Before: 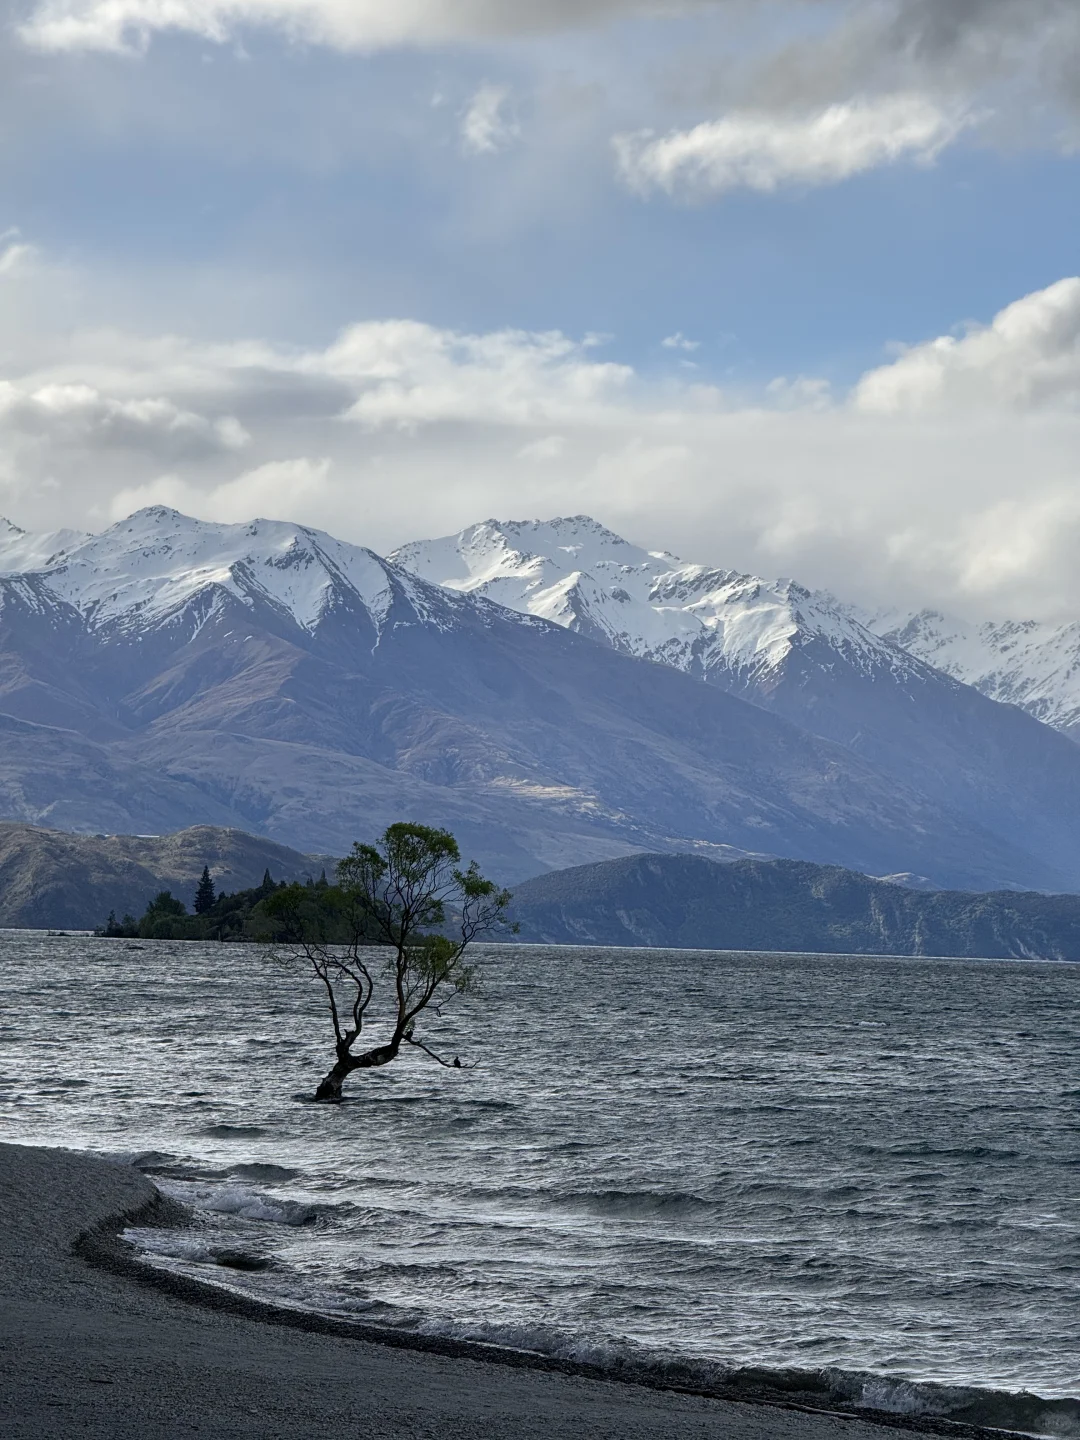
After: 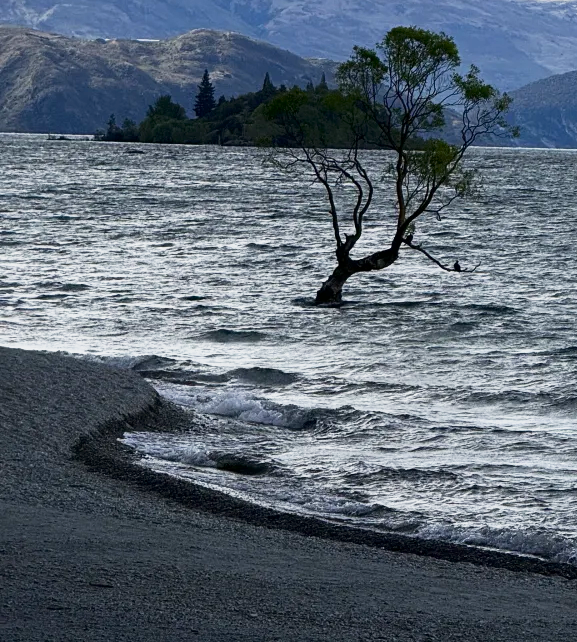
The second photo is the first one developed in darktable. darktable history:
crop and rotate: top 55.311%, right 46.521%, bottom 0.102%
base curve: curves: ch0 [(0, 0) (0.088, 0.125) (0.176, 0.251) (0.354, 0.501) (0.613, 0.749) (1, 0.877)], preserve colors none
contrast brightness saturation: contrast 0.128, brightness -0.053, saturation 0.152
